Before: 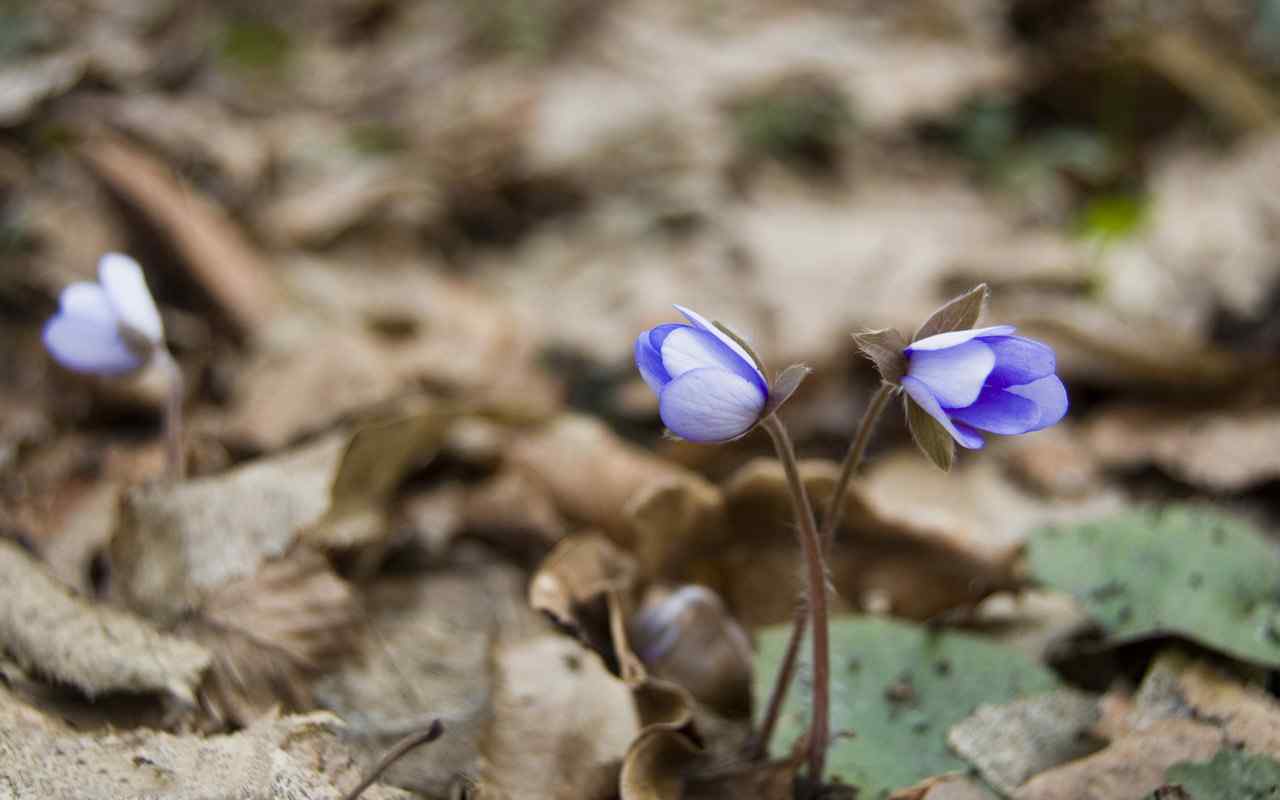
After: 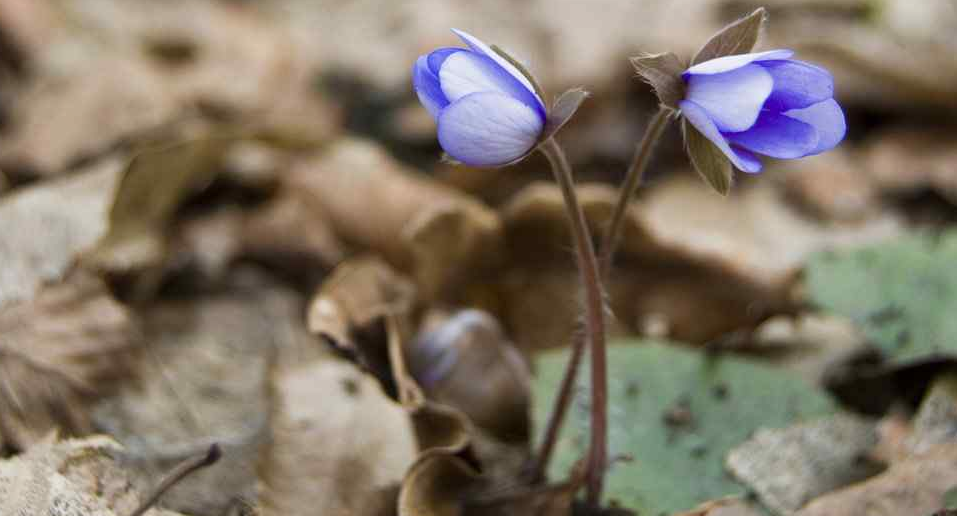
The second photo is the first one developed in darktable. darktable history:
tone equalizer: on, module defaults
crop and rotate: left 17.354%, top 34.532%, right 7.85%, bottom 0.873%
